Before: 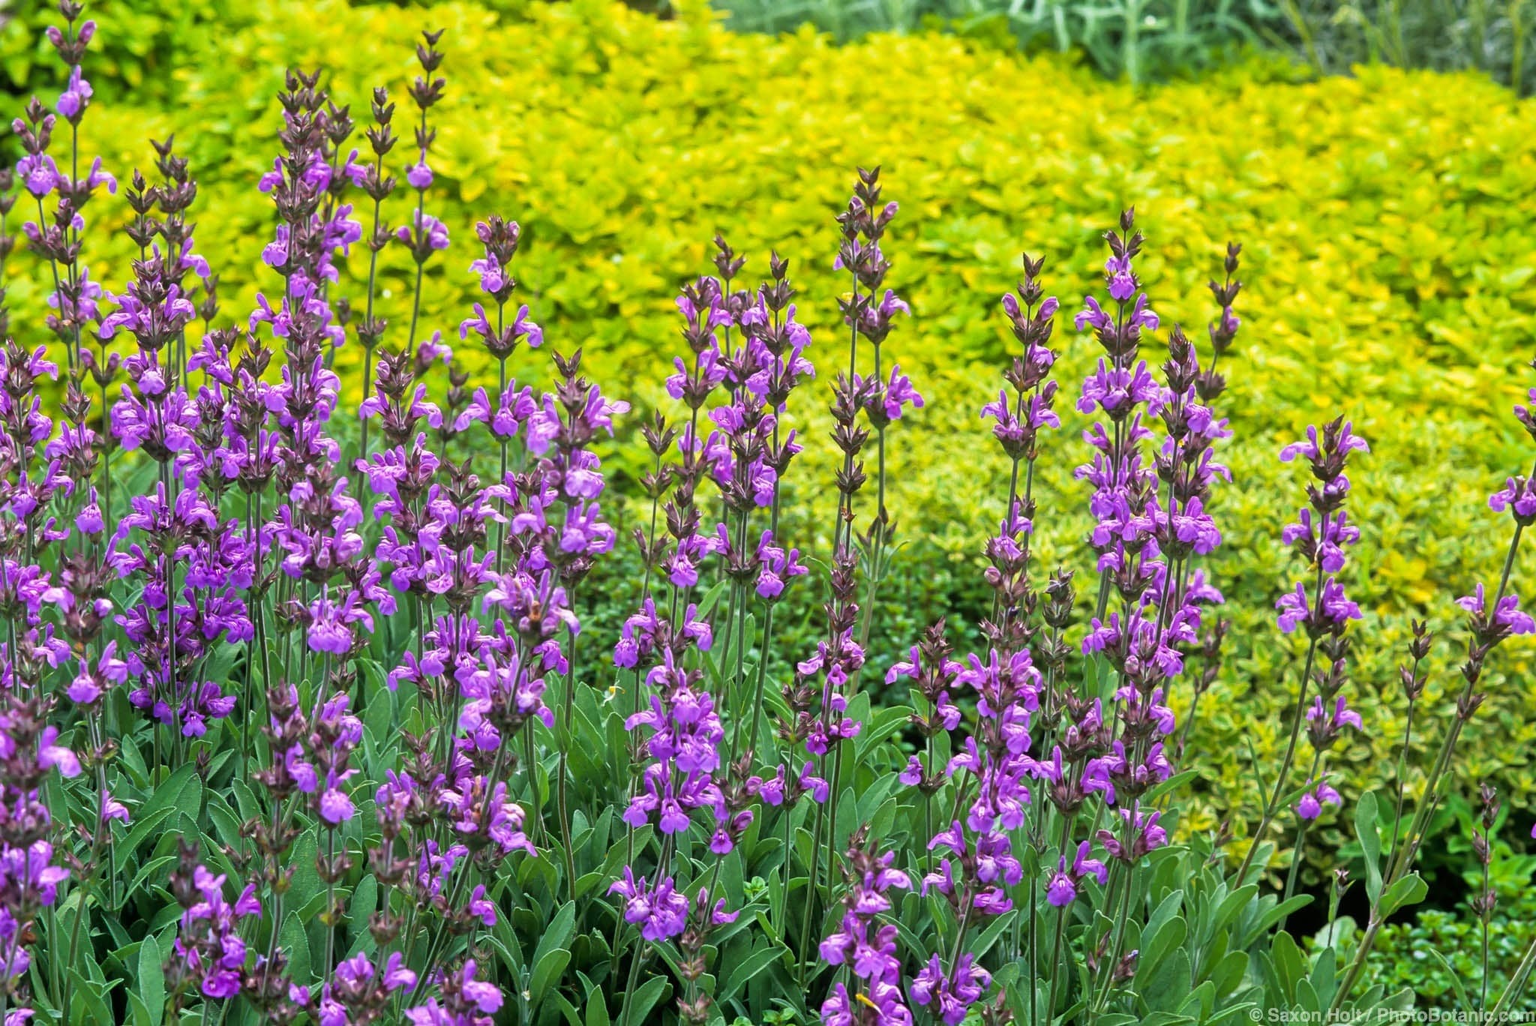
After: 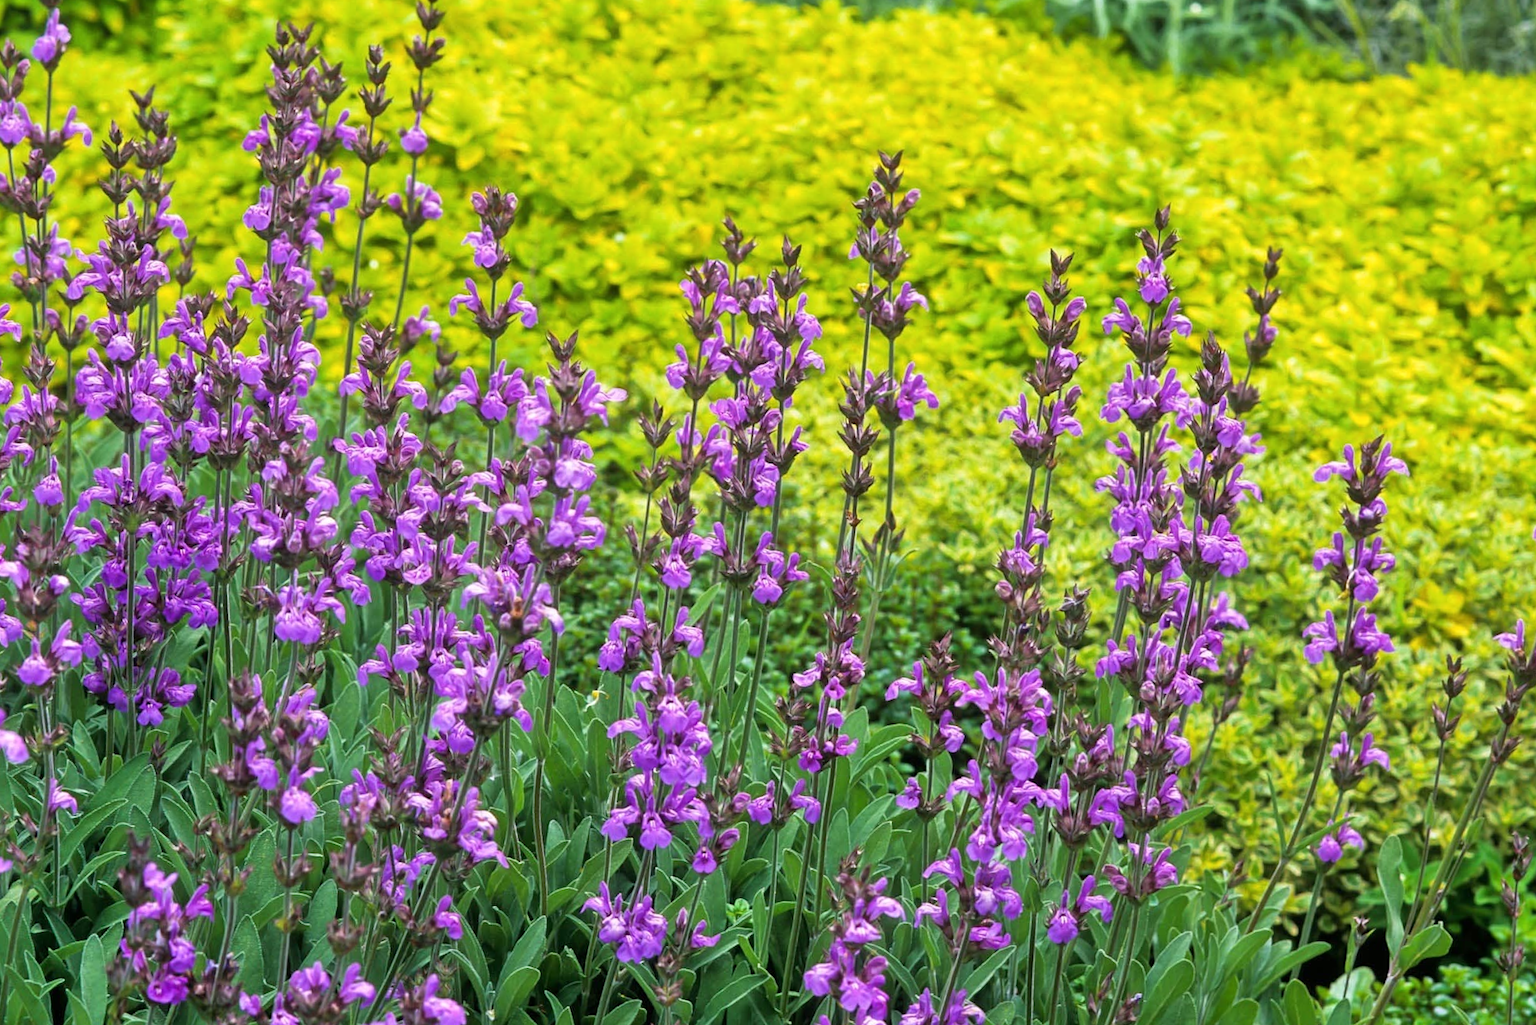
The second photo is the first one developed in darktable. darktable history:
crop and rotate: angle -2.38°
shadows and highlights: shadows 12, white point adjustment 1.2, highlights -0.36, soften with gaussian
